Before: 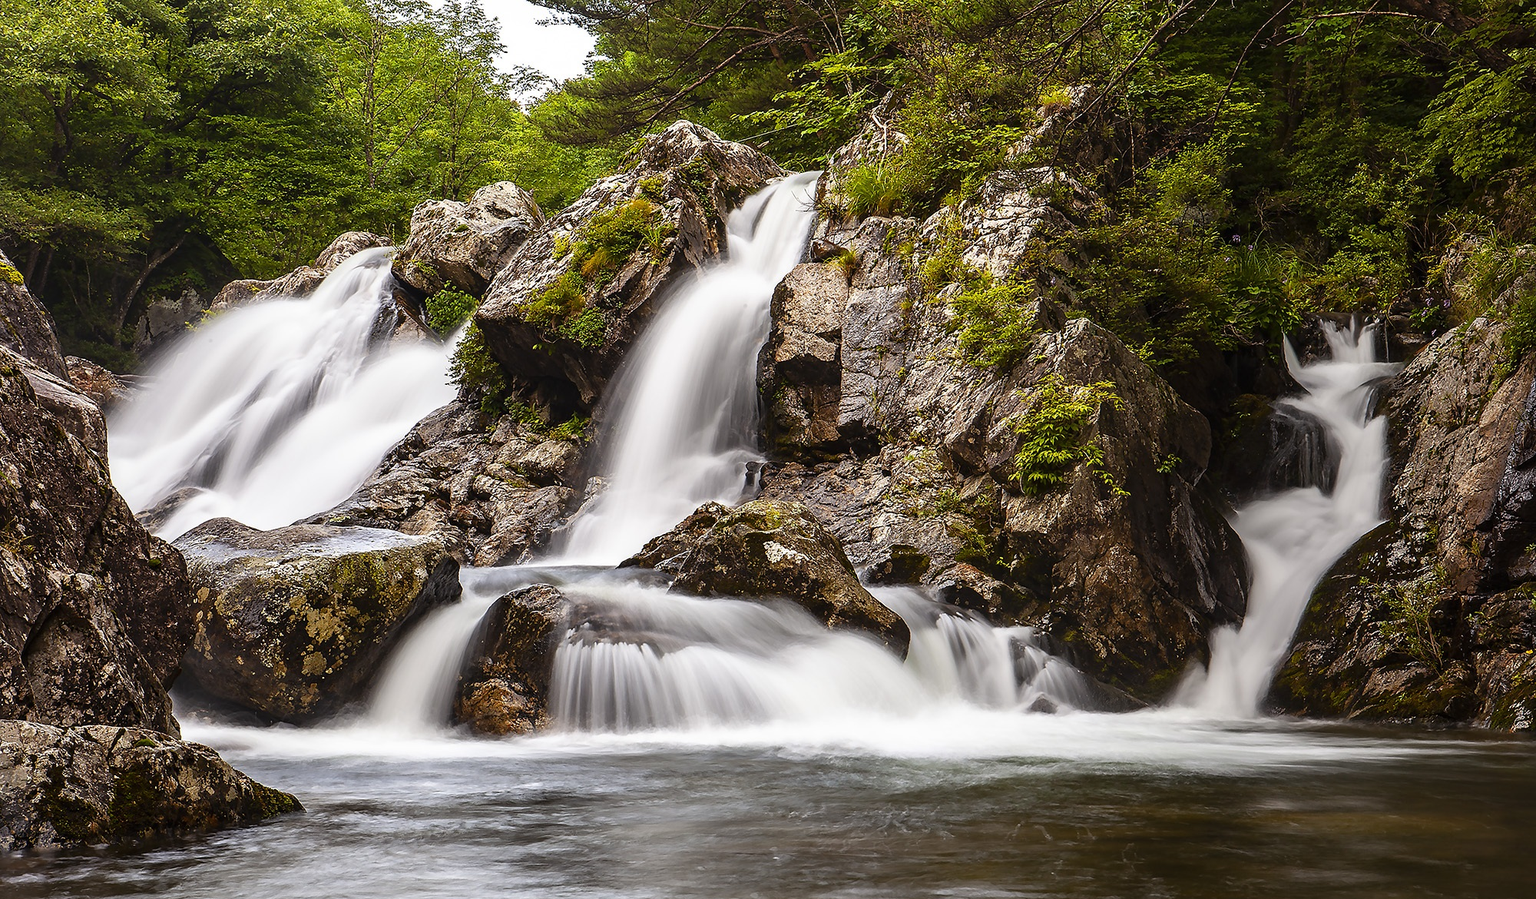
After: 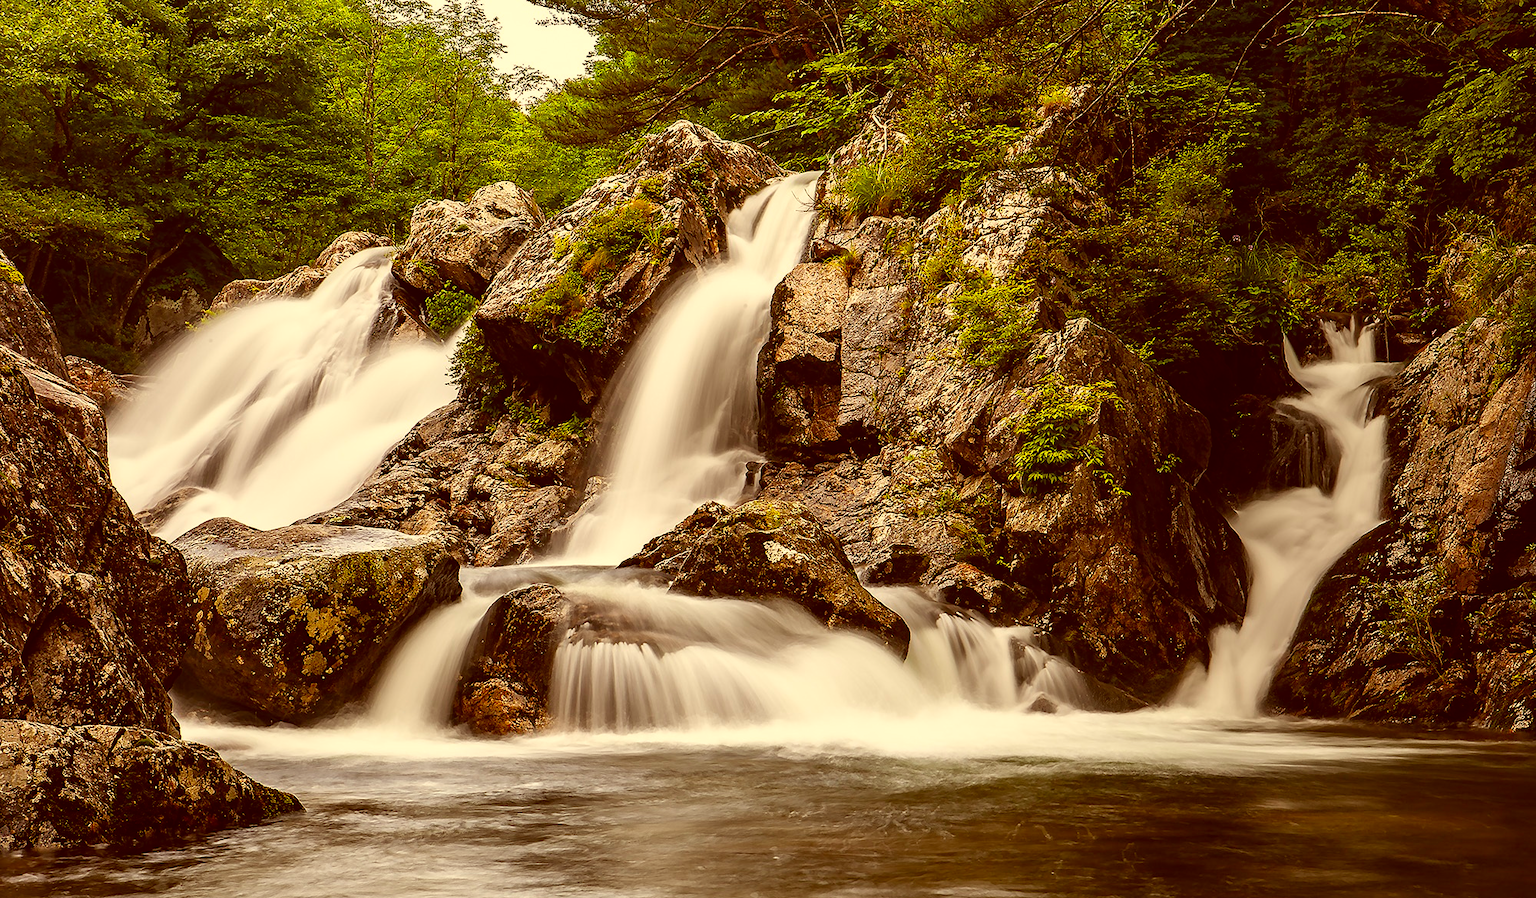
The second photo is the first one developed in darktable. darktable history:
color correction: highlights a* 1.02, highlights b* 24.4, shadows a* 15.7, shadows b* 25
